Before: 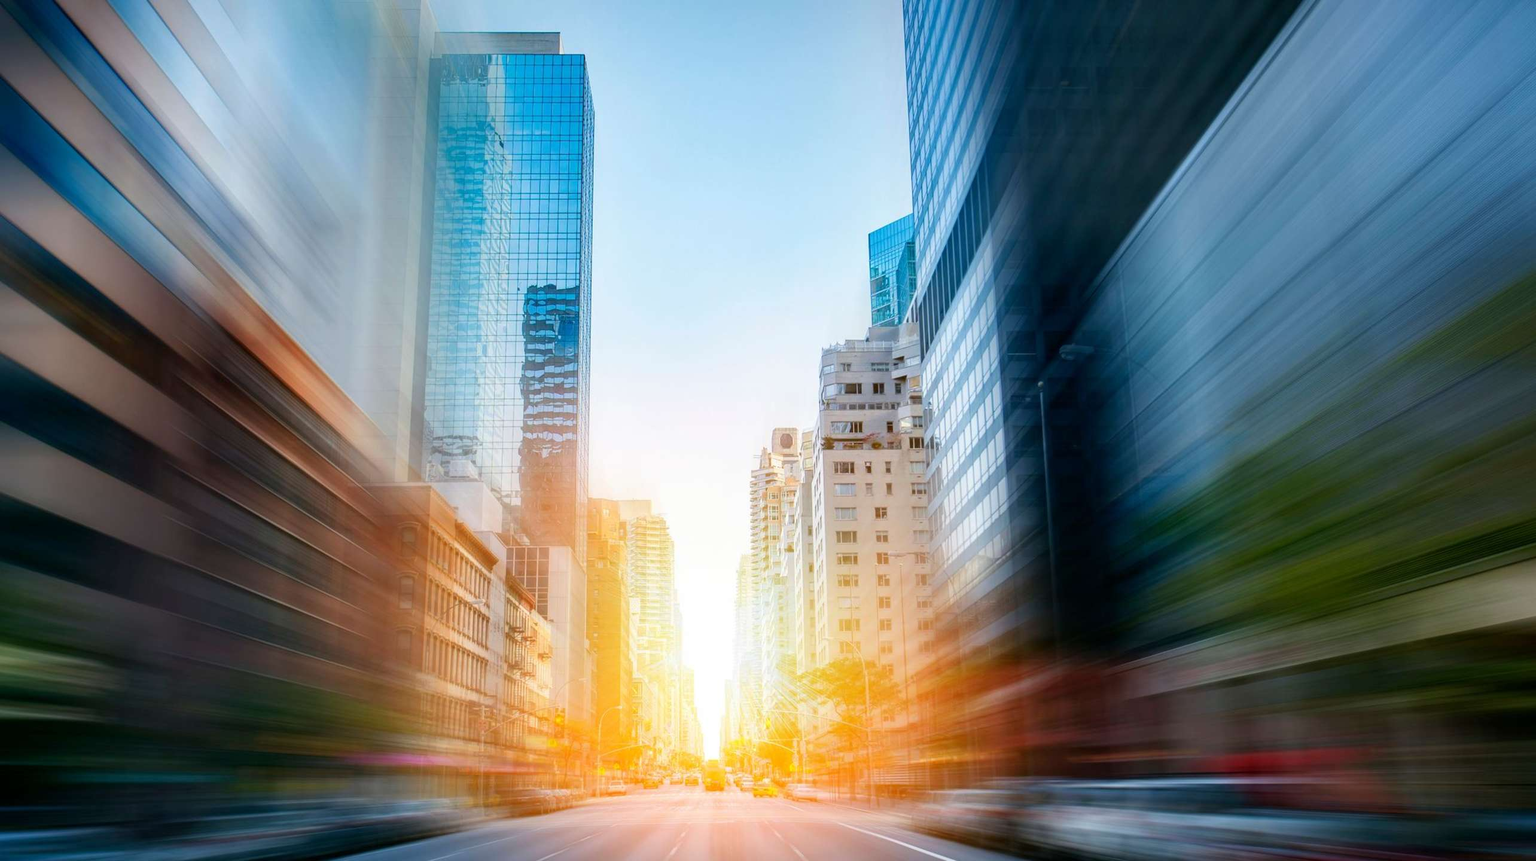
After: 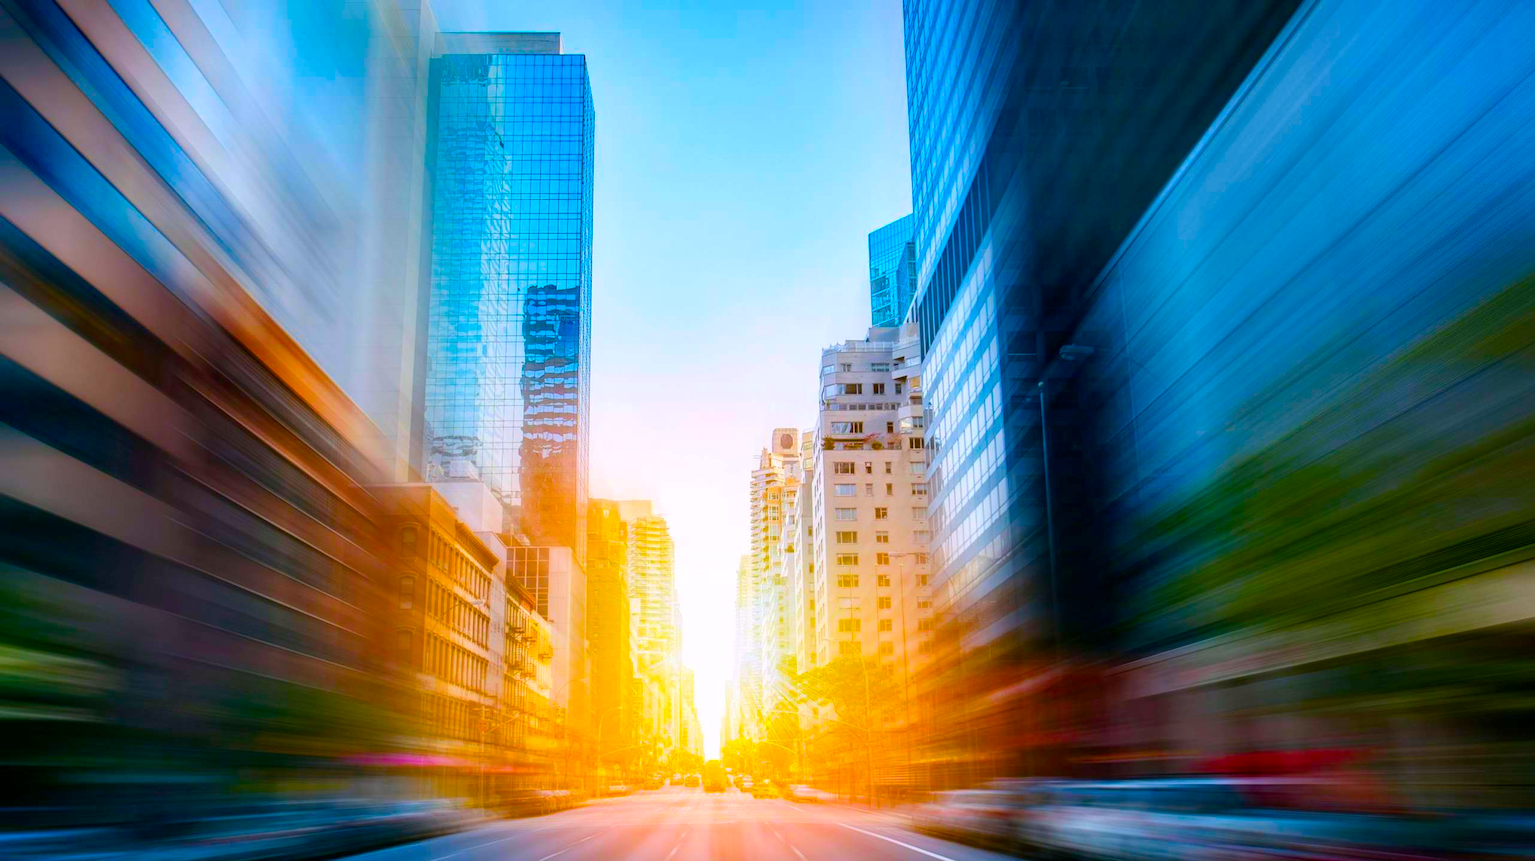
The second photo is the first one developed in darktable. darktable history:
color balance rgb: linear chroma grading › global chroma 49.443%, perceptual saturation grading › global saturation 29.726%
color calibration: gray › normalize channels true, illuminant custom, x 0.347, y 0.365, temperature 4967.44 K, gamut compression 0.027
